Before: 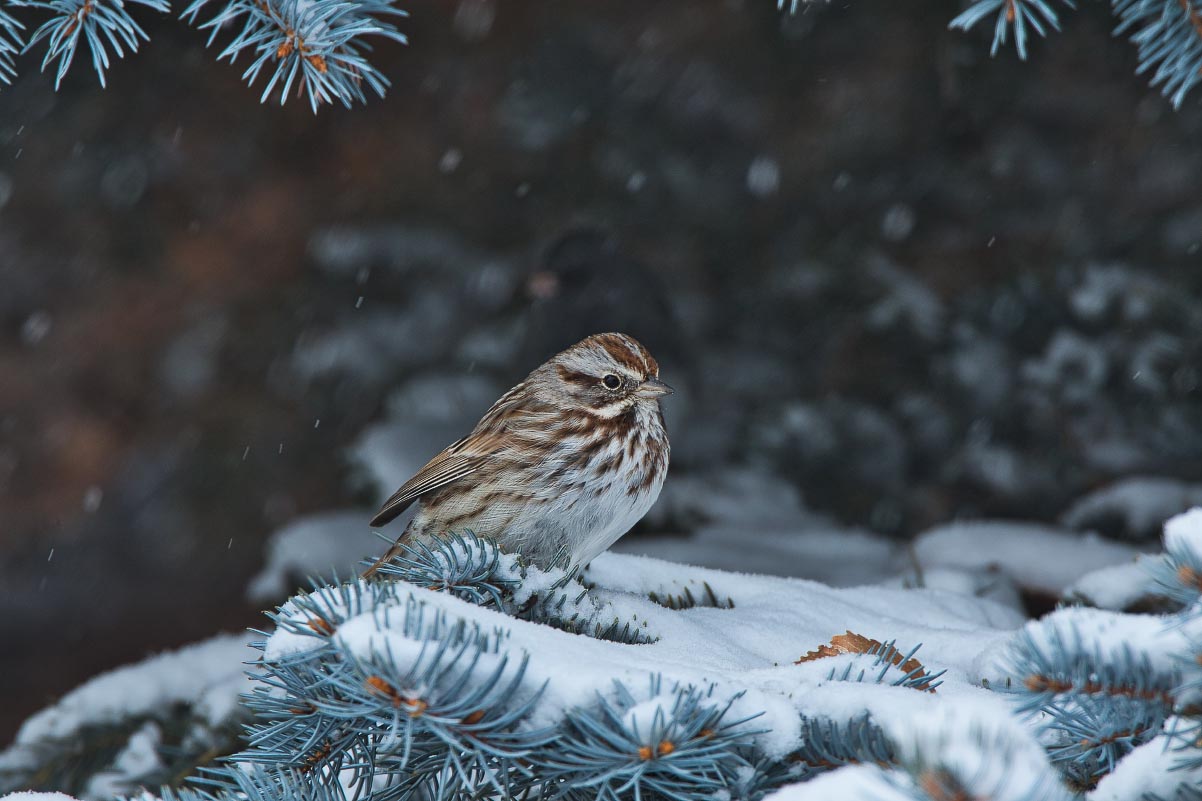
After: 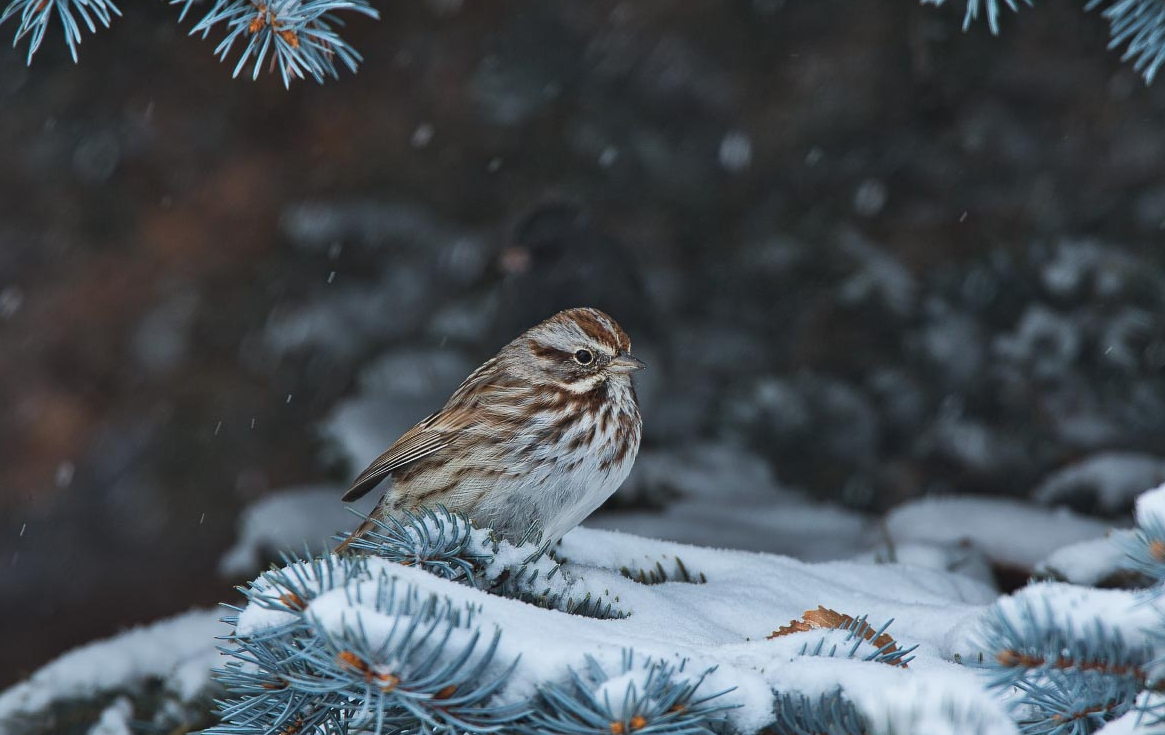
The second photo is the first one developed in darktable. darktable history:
crop: left 2.345%, top 3.22%, right 0.718%, bottom 4.938%
